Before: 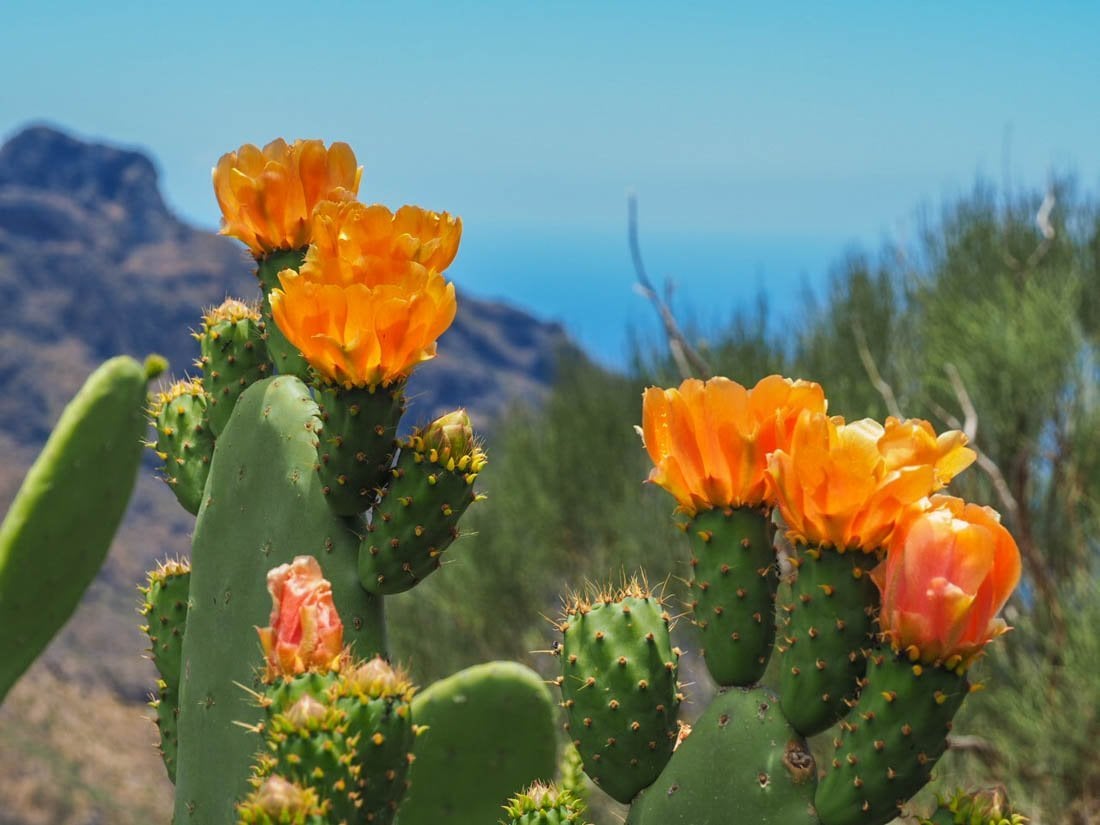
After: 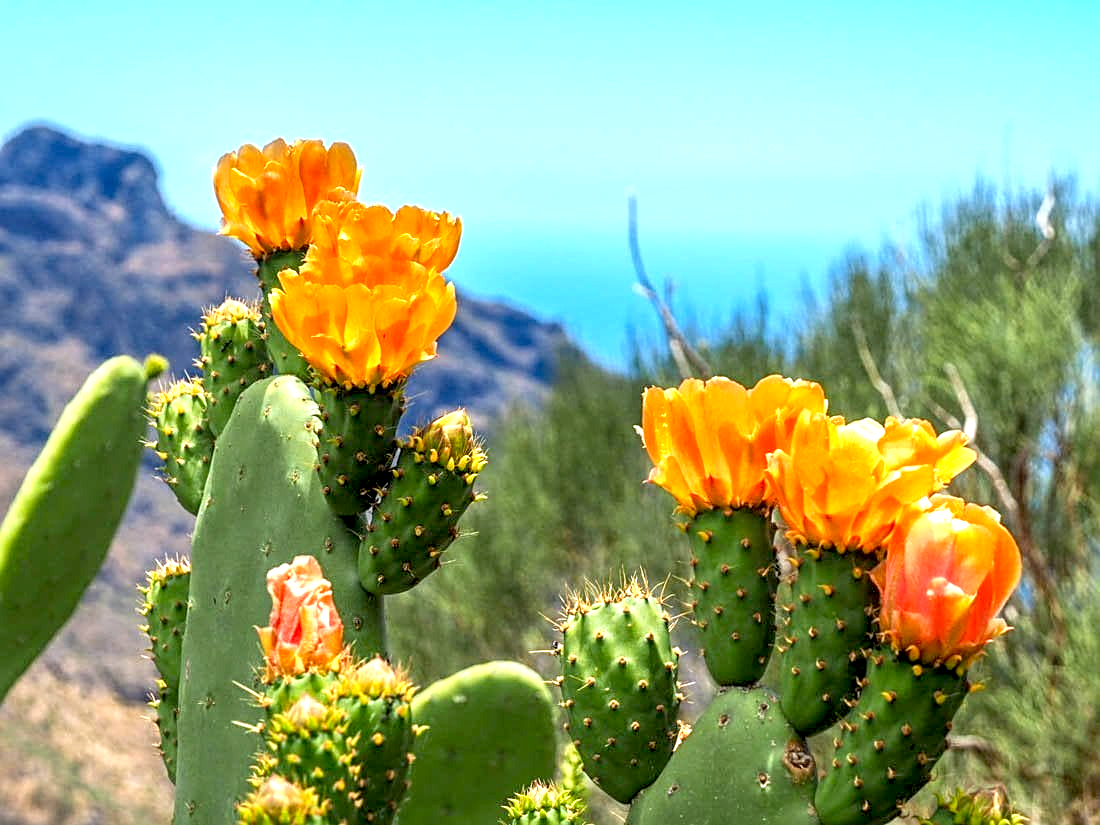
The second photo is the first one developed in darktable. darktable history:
local contrast: on, module defaults
exposure: black level correction 0.011, exposure 1.077 EV, compensate highlight preservation false
sharpen: on, module defaults
